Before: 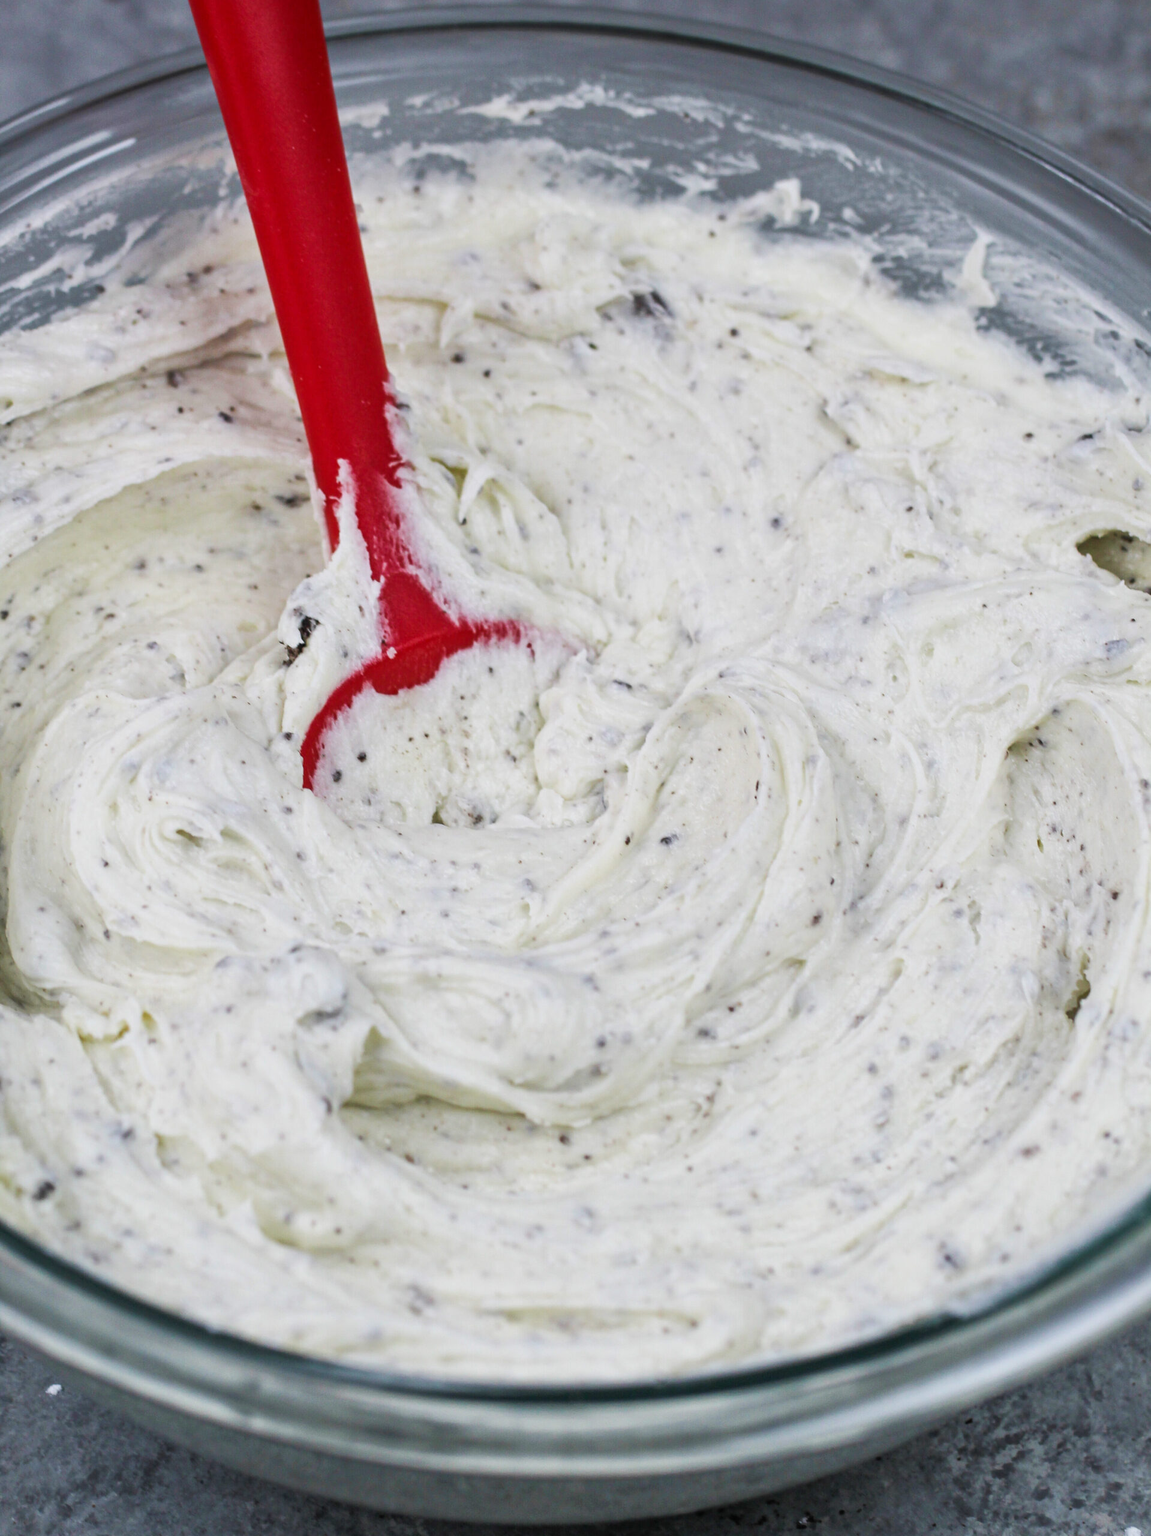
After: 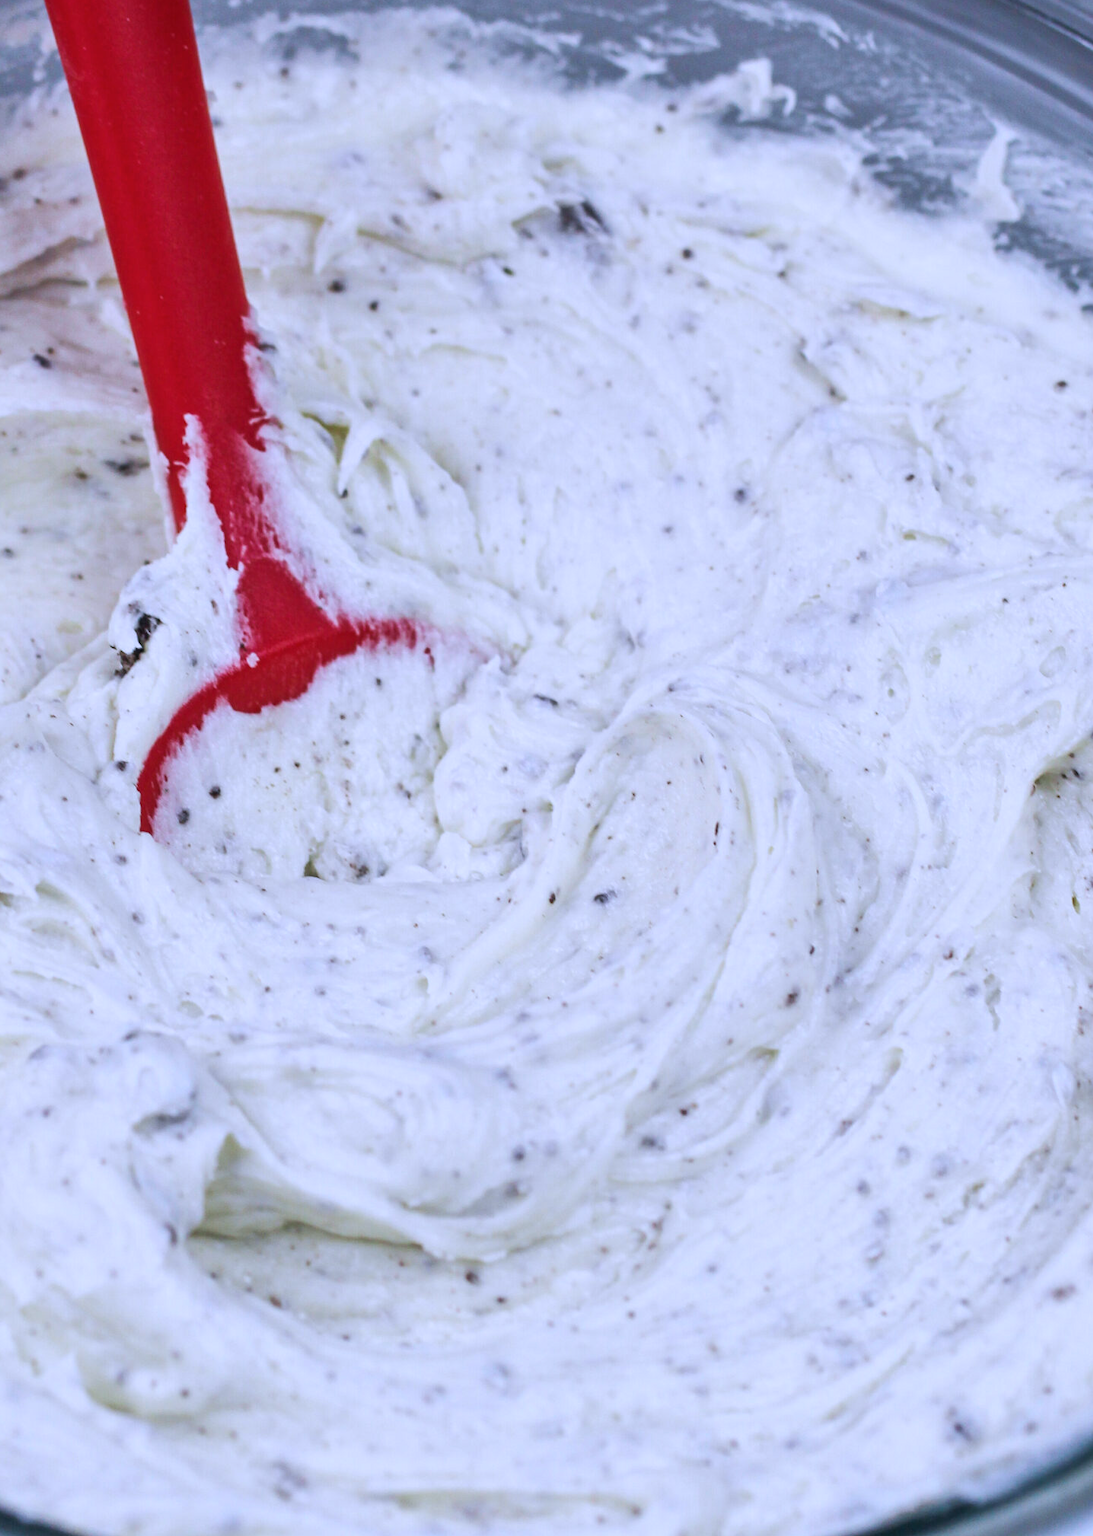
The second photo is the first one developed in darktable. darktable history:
crop: left 16.768%, top 8.653%, right 8.362%, bottom 12.485%
color calibration: illuminant as shot in camera, x 0.377, y 0.392, temperature 4169.3 K, saturation algorithm version 1 (2020)
